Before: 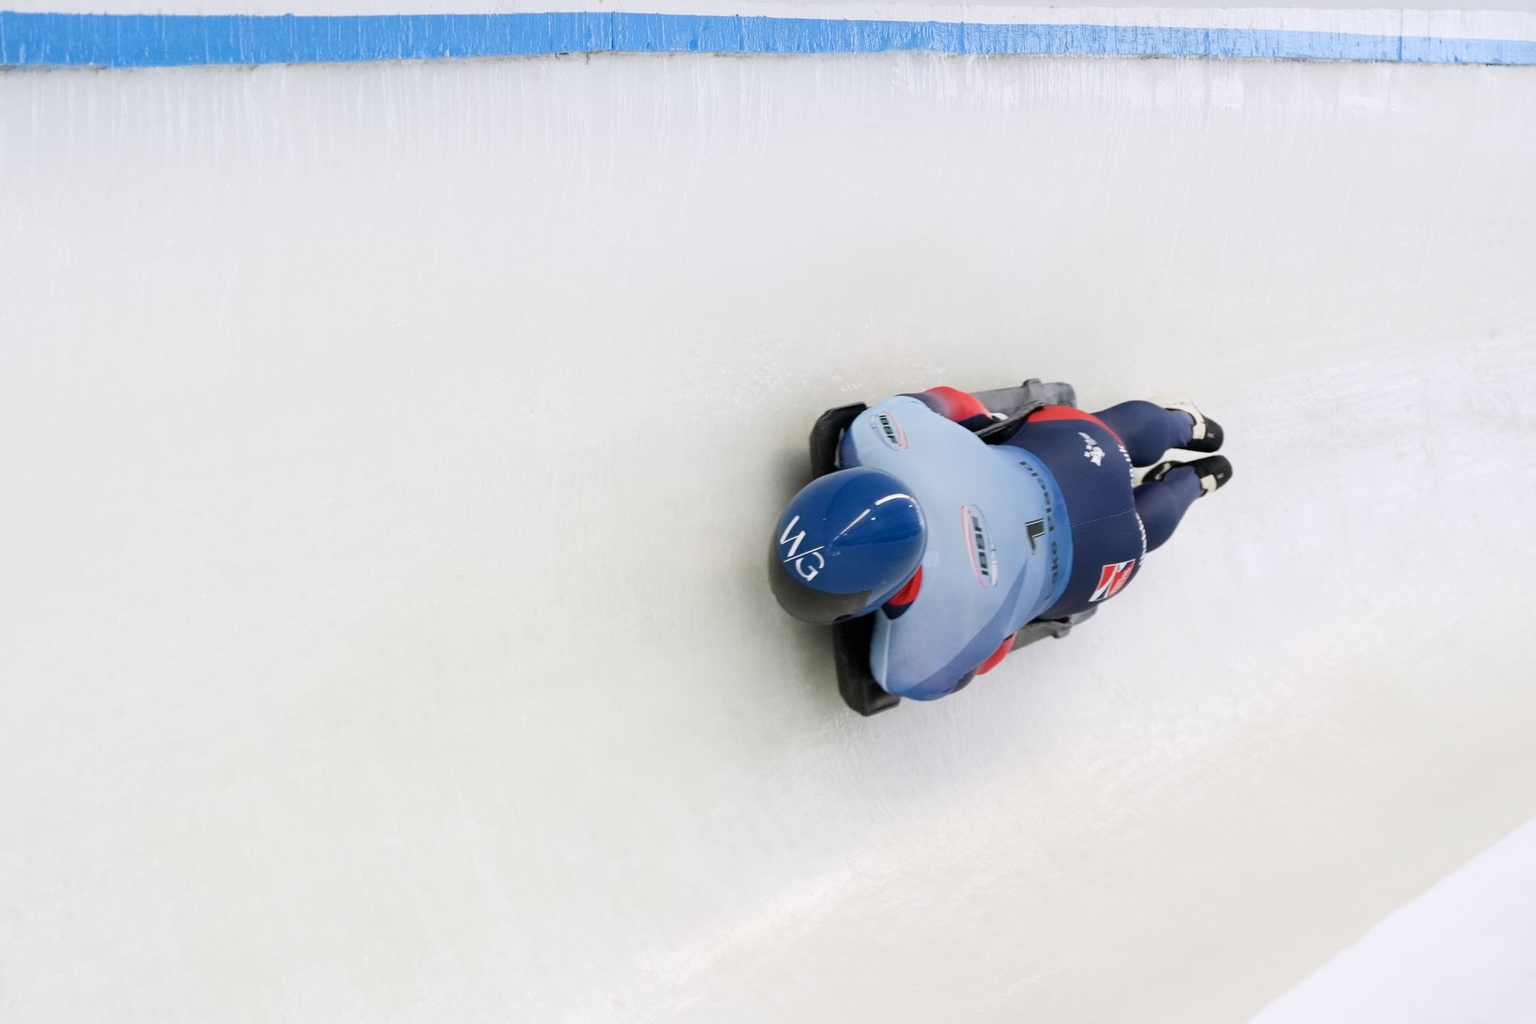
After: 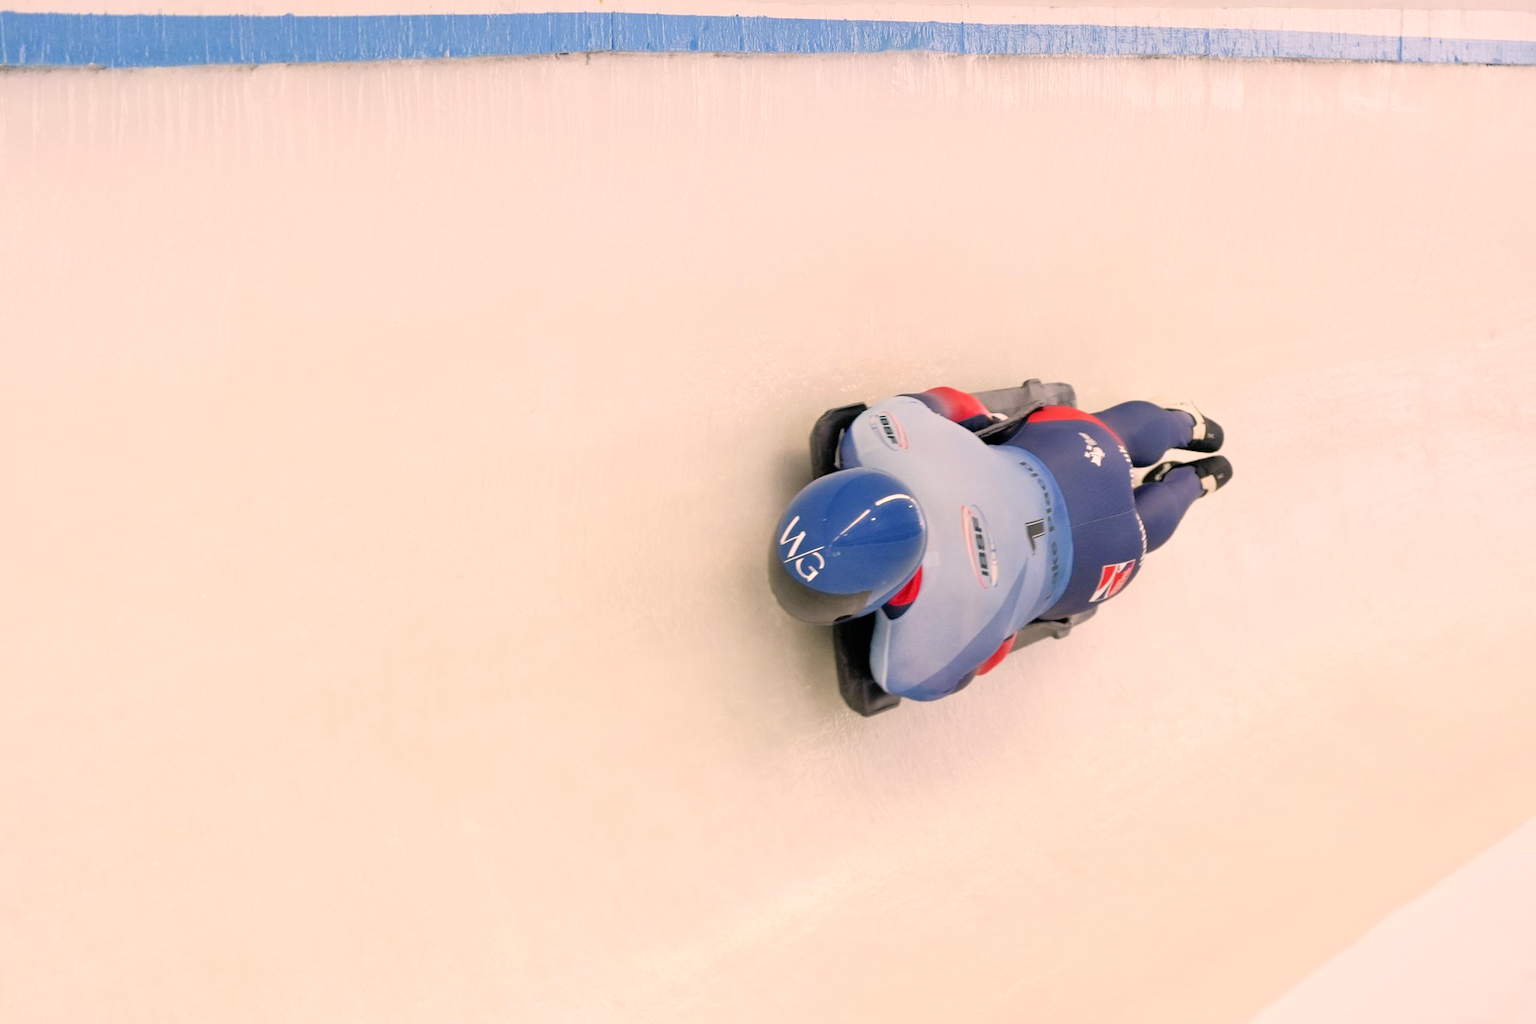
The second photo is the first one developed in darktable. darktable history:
color correction: highlights a* 12.23, highlights b* 5.41
tone equalizer: -7 EV 0.15 EV, -6 EV 0.6 EV, -5 EV 1.15 EV, -4 EV 1.33 EV, -3 EV 1.15 EV, -2 EV 0.6 EV, -1 EV 0.15 EV, mask exposure compensation -0.5 EV
white balance: red 1.029, blue 0.92
